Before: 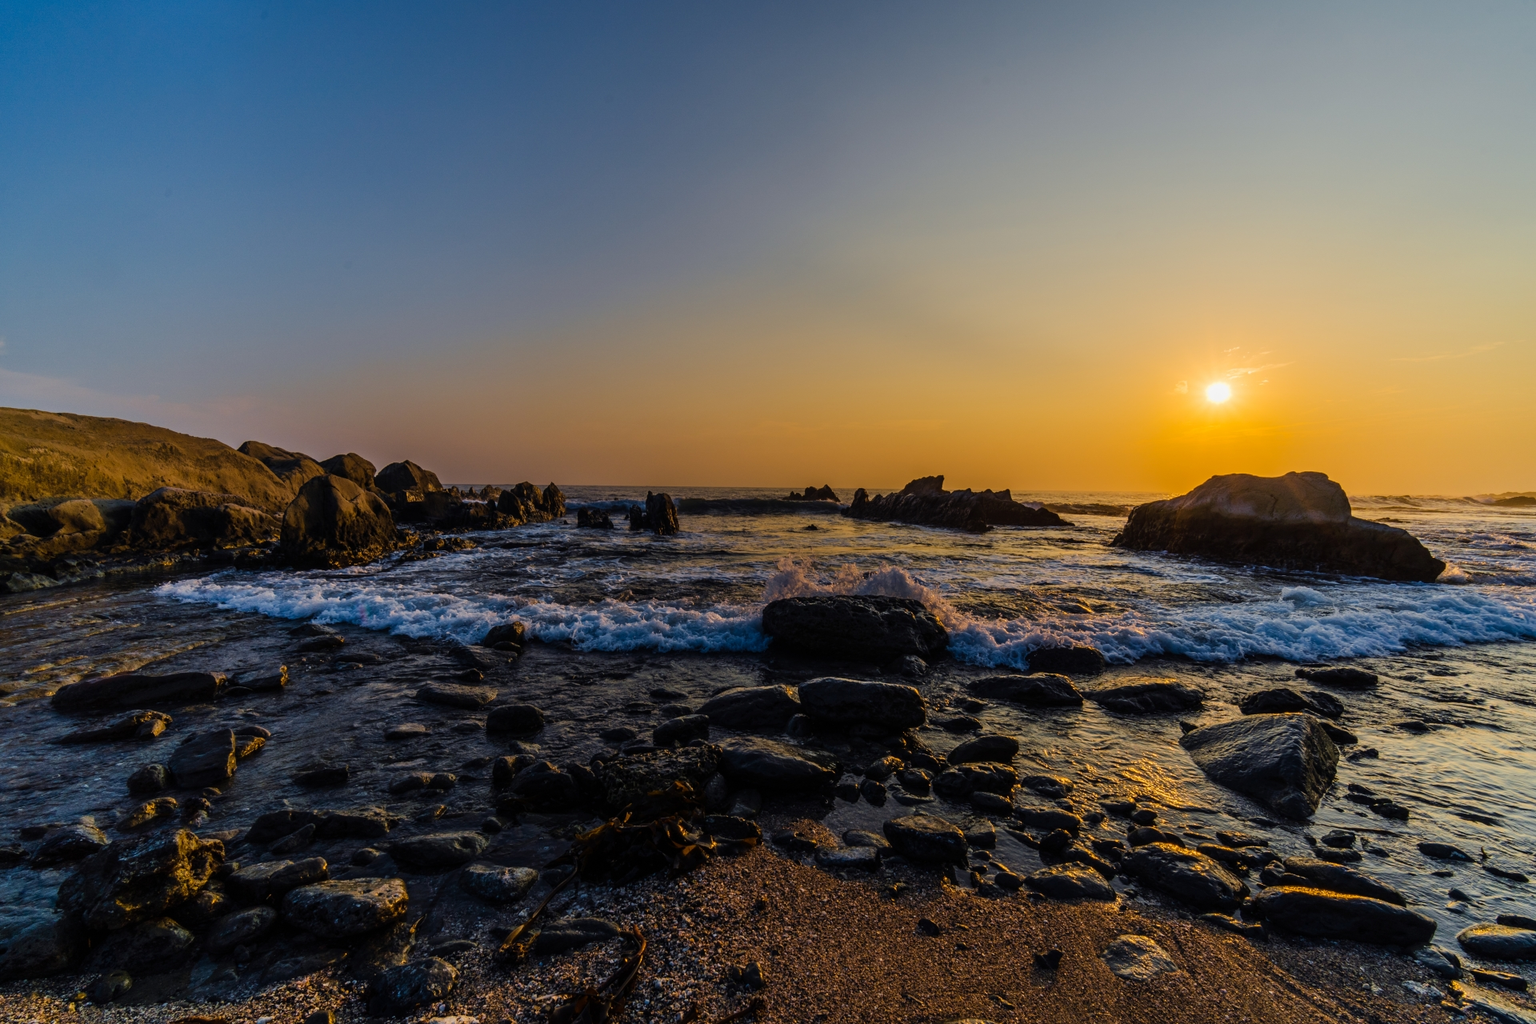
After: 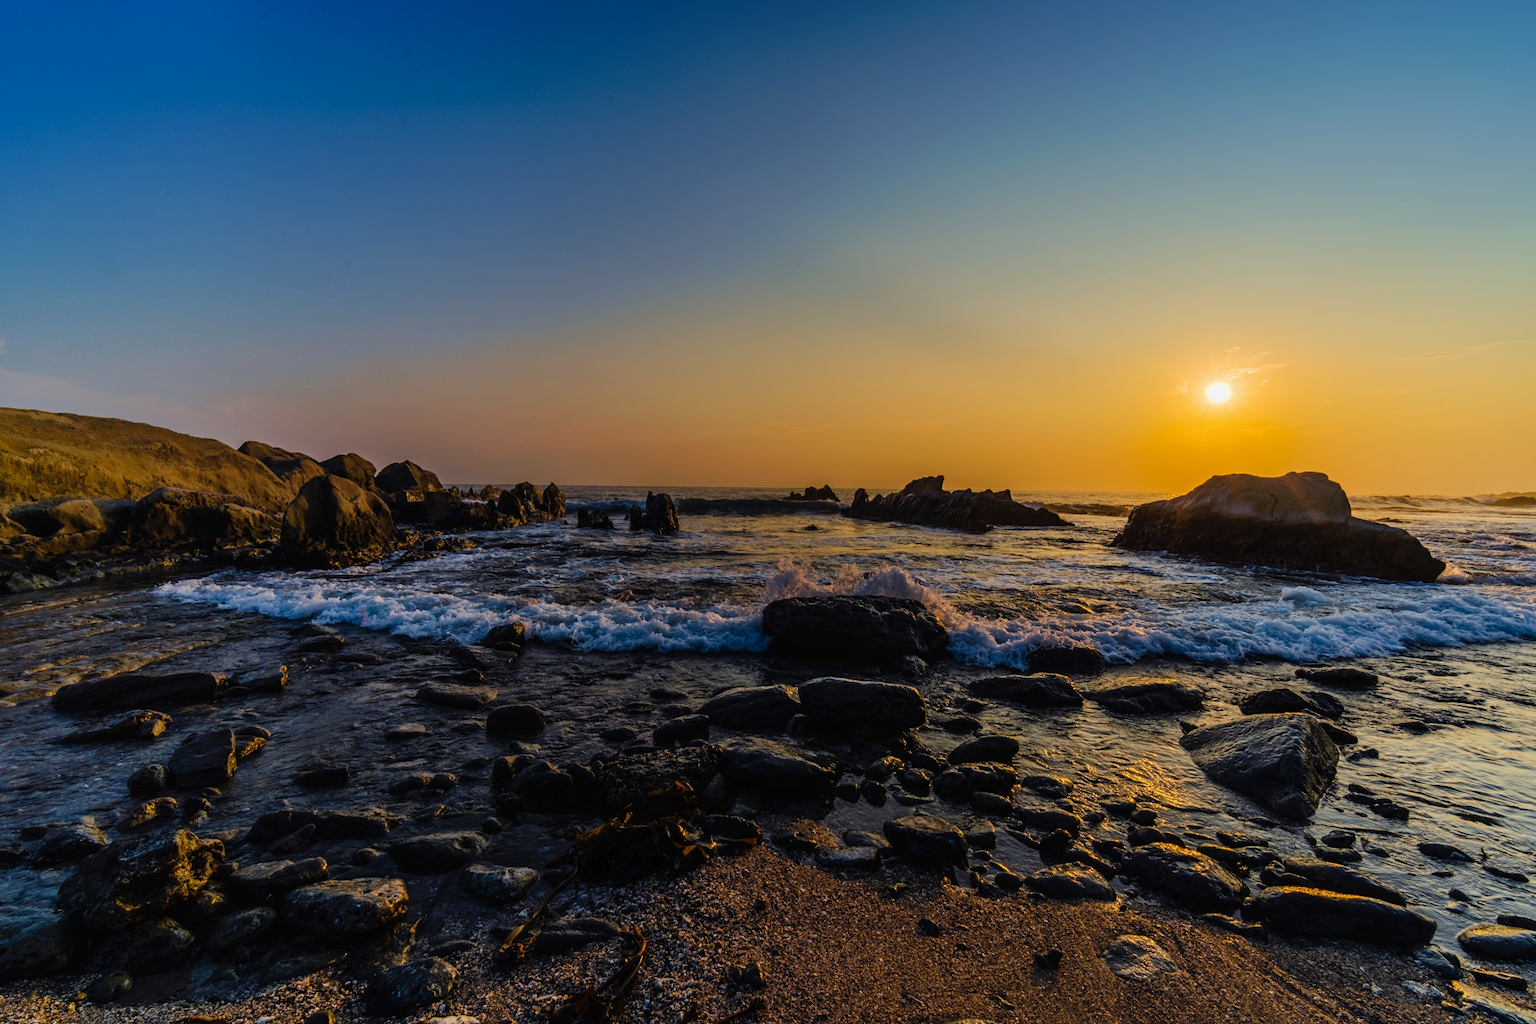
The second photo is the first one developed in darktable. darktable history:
graduated density: density 2.02 EV, hardness 44%, rotation 0.374°, offset 8.21, hue 208.8°, saturation 97%
tone curve: curves: ch0 [(0, 0) (0.003, 0.012) (0.011, 0.015) (0.025, 0.027) (0.044, 0.045) (0.069, 0.064) (0.1, 0.093) (0.136, 0.133) (0.177, 0.177) (0.224, 0.221) (0.277, 0.272) (0.335, 0.342) (0.399, 0.398) (0.468, 0.462) (0.543, 0.547) (0.623, 0.624) (0.709, 0.711) (0.801, 0.792) (0.898, 0.889) (1, 1)], preserve colors none
